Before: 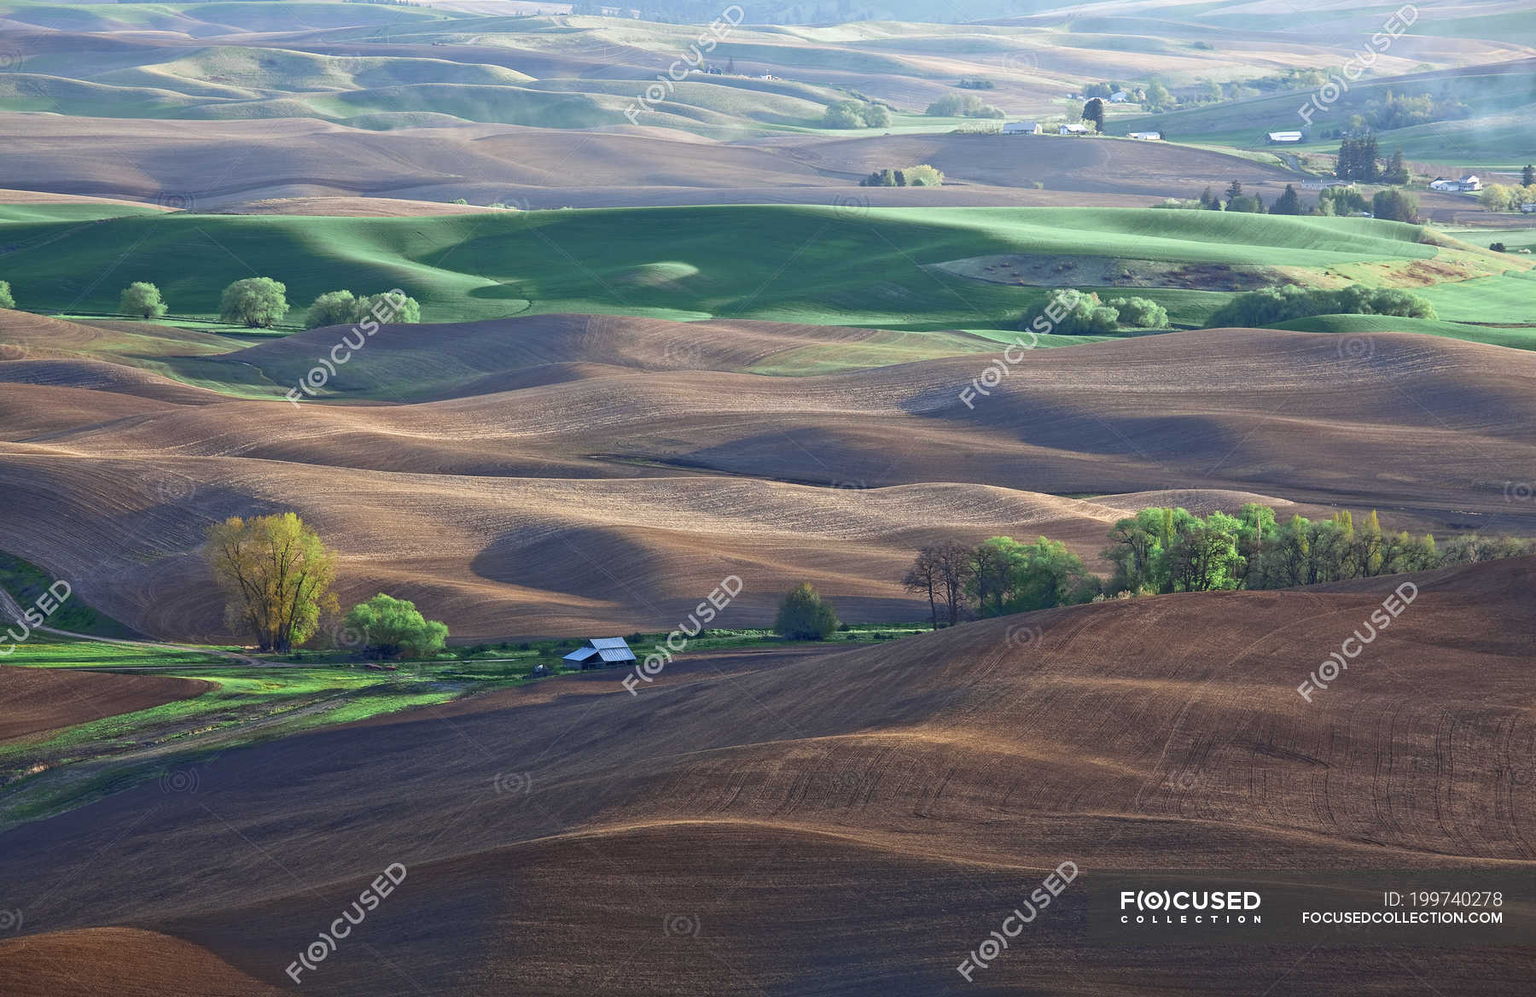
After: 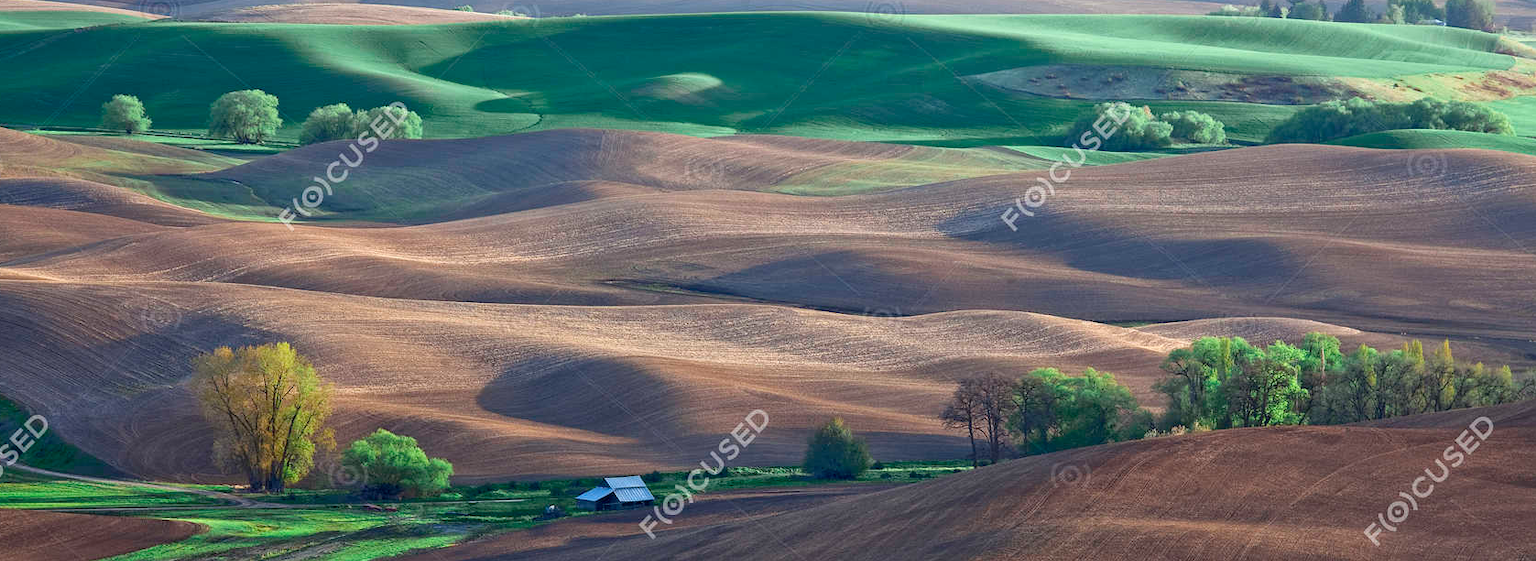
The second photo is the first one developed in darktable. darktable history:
crop: left 1.772%, top 19.488%, right 5.043%, bottom 27.948%
